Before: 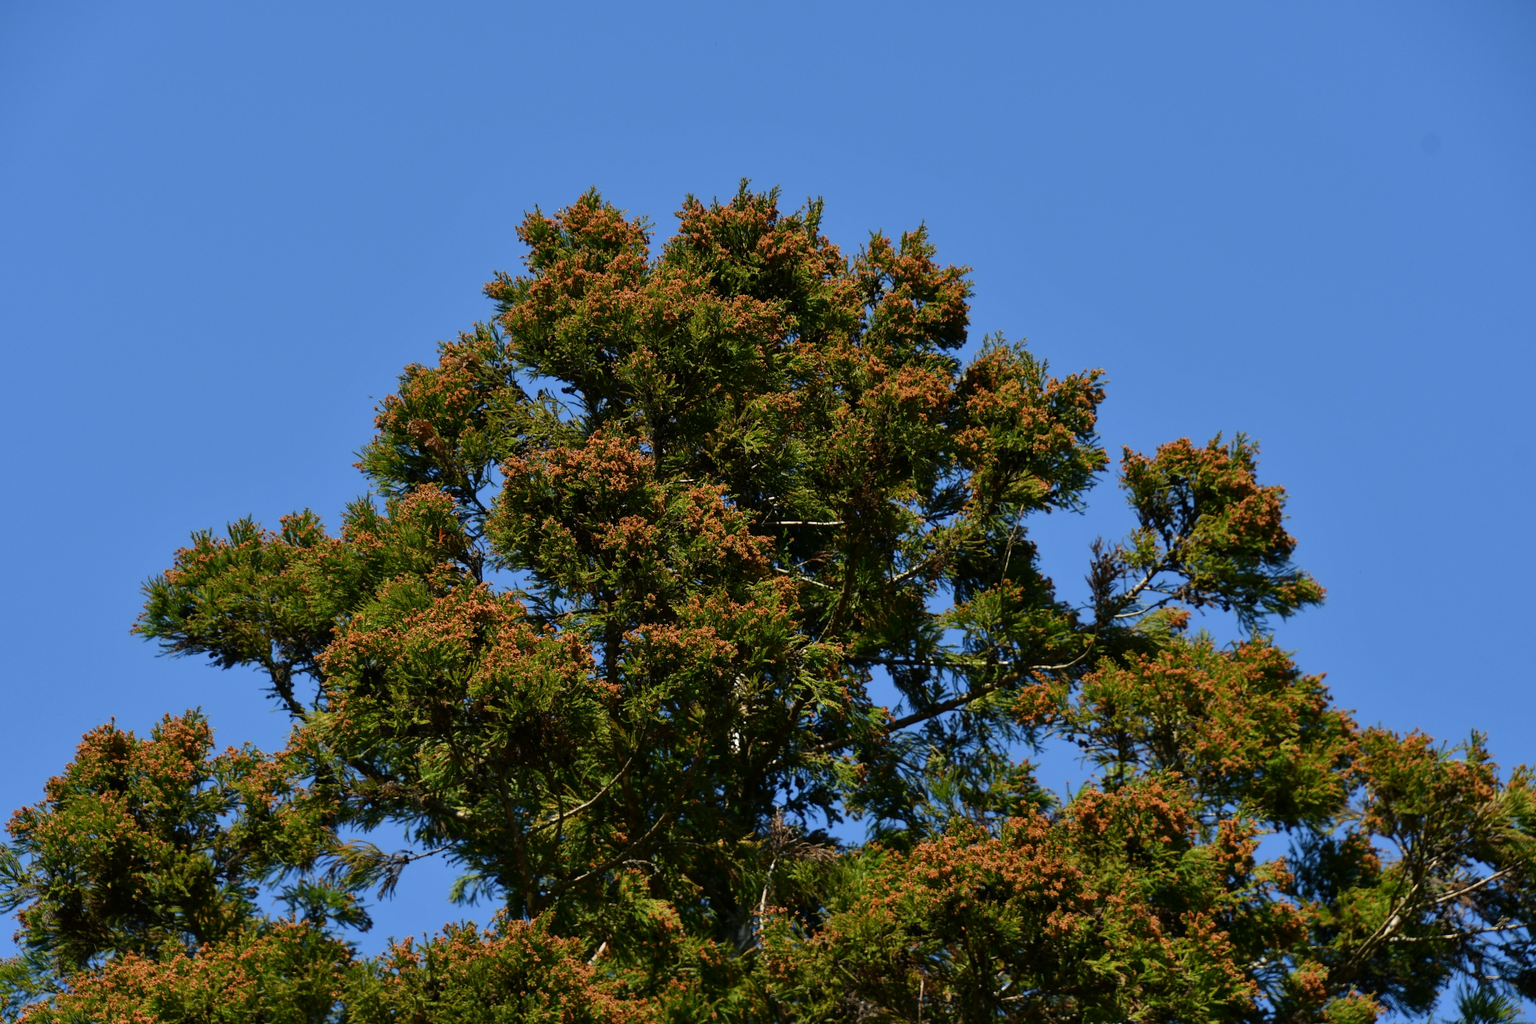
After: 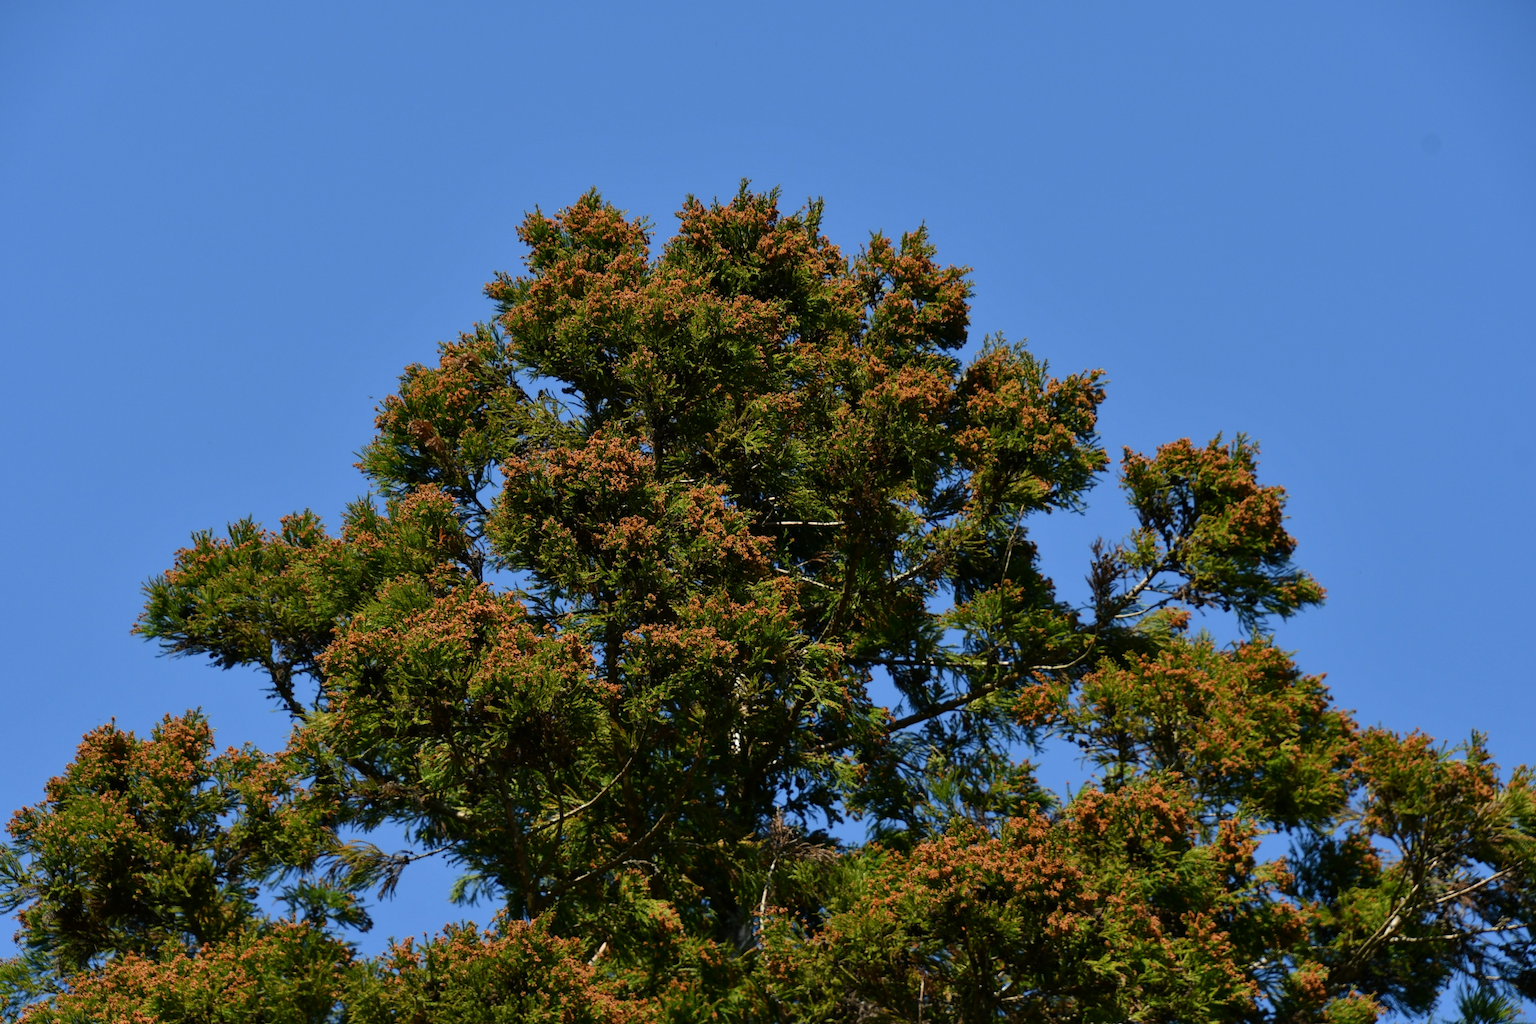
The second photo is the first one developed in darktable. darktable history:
contrast brightness saturation: contrast 0.051
